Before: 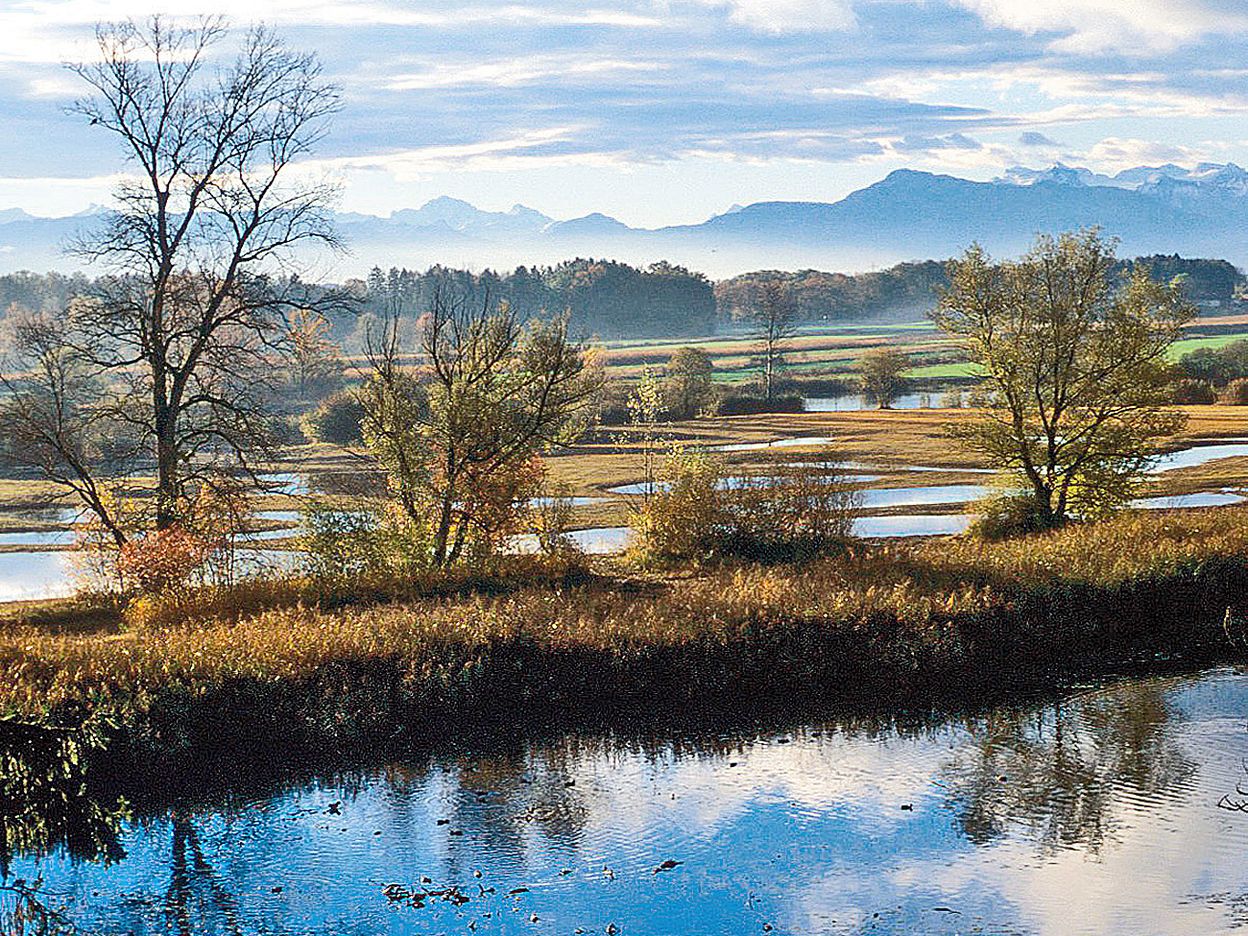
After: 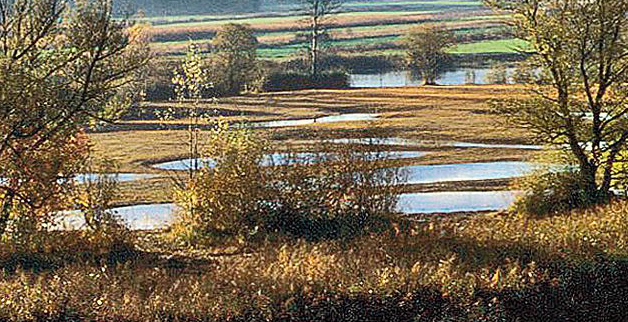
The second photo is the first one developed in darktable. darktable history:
crop: left 36.464%, top 34.647%, right 13.147%, bottom 30.861%
